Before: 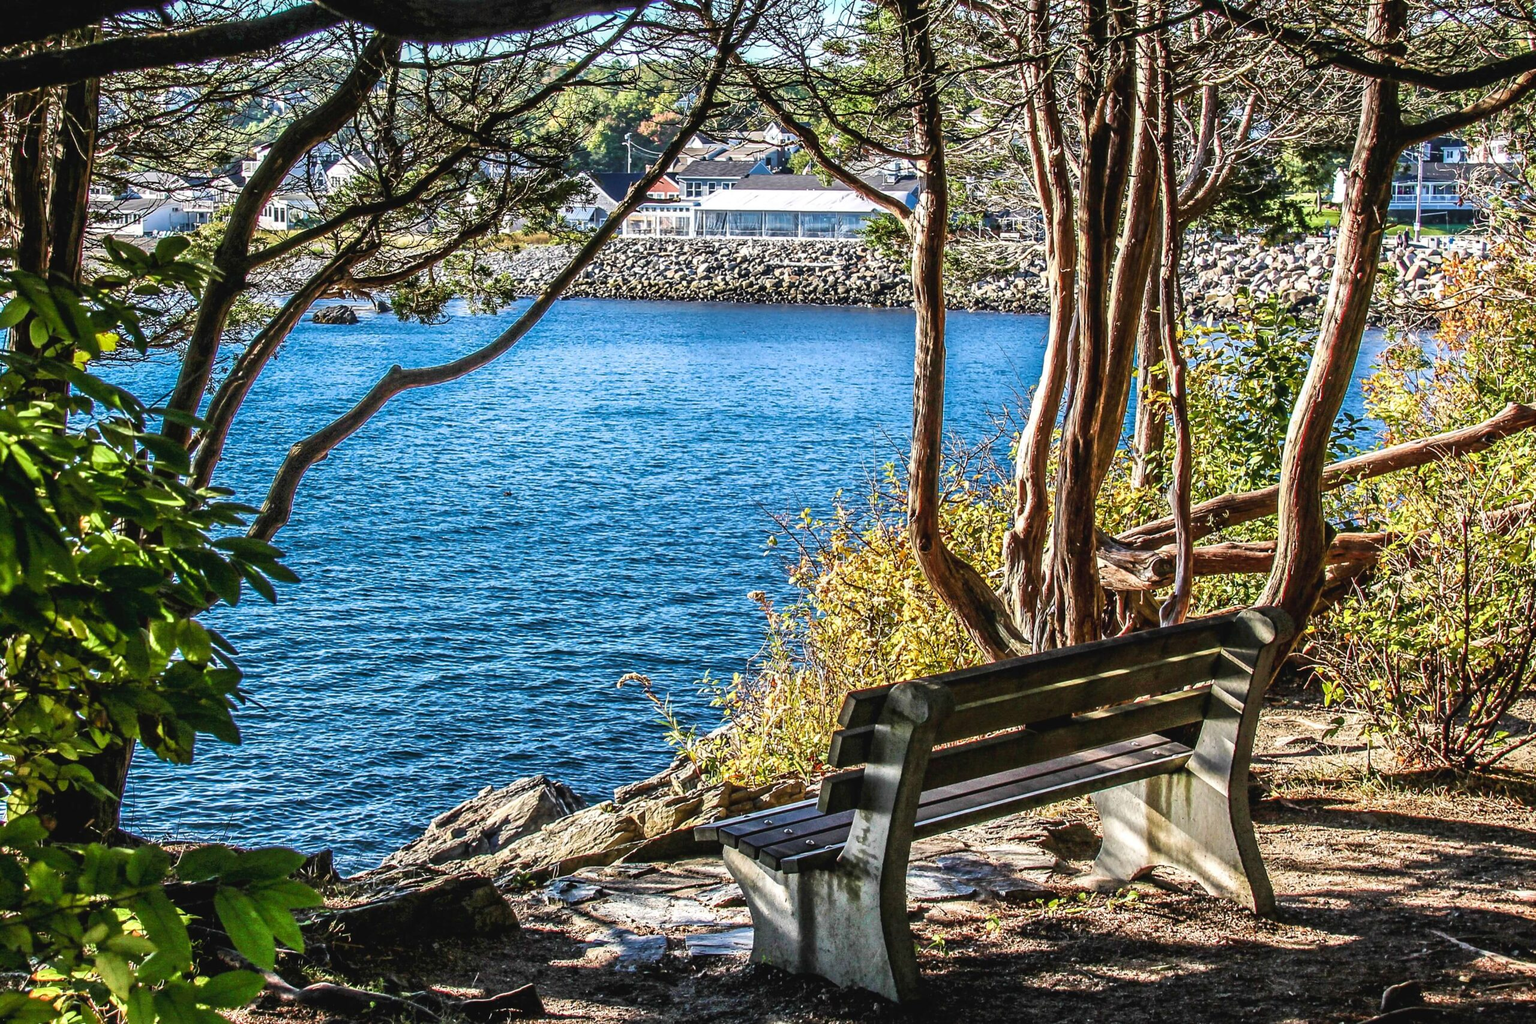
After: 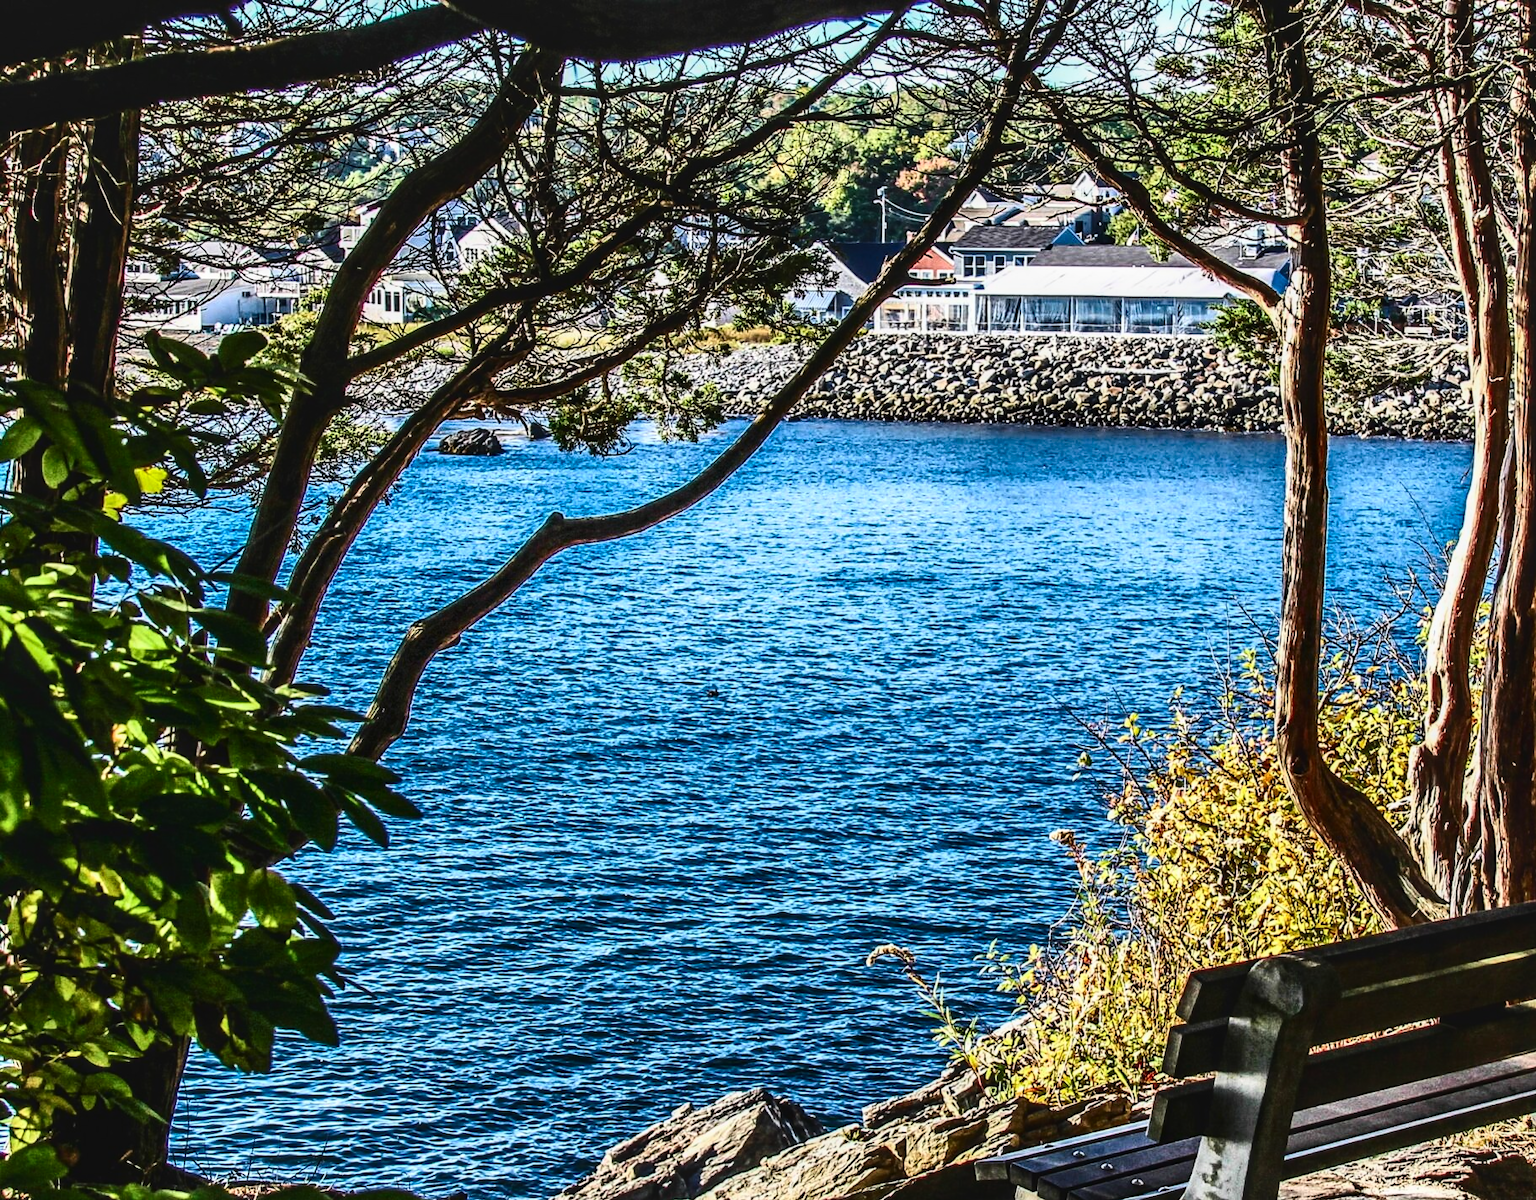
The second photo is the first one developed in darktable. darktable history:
exposure: black level correction -0.015, exposure -0.135 EV, compensate exposure bias true, compensate highlight preservation false
crop: right 28.754%, bottom 16.437%
local contrast: detail 130%
shadows and highlights: shadows 36.68, highlights -27.01, soften with gaussian
contrast brightness saturation: contrast 0.335, brightness -0.074, saturation 0.169
